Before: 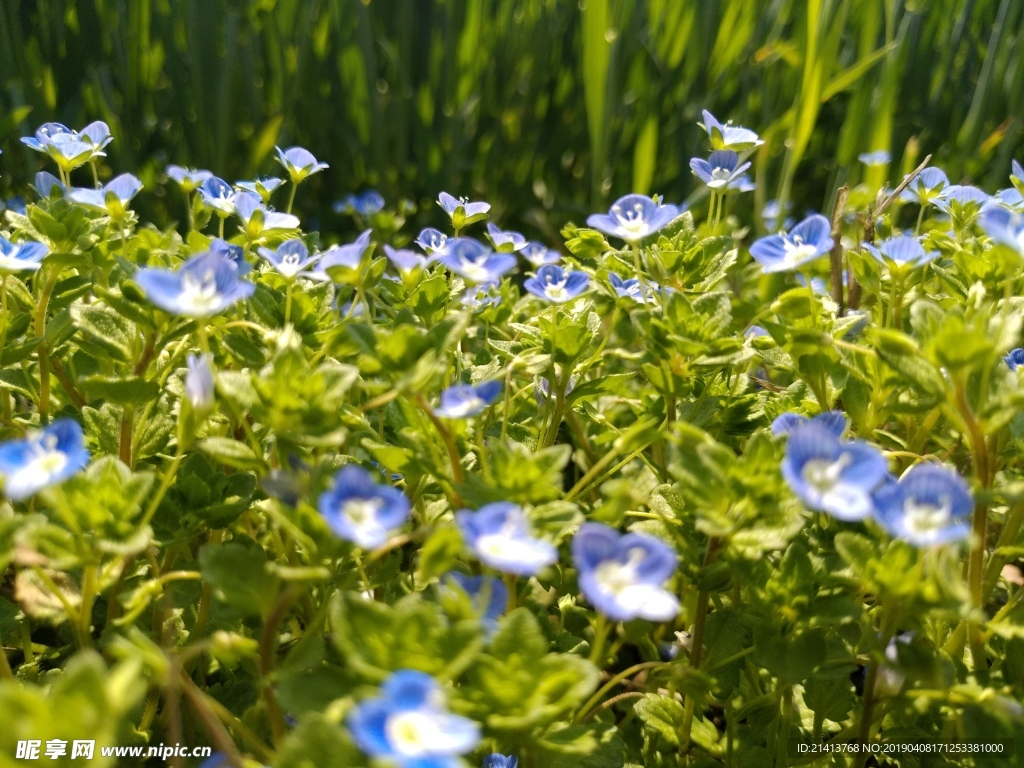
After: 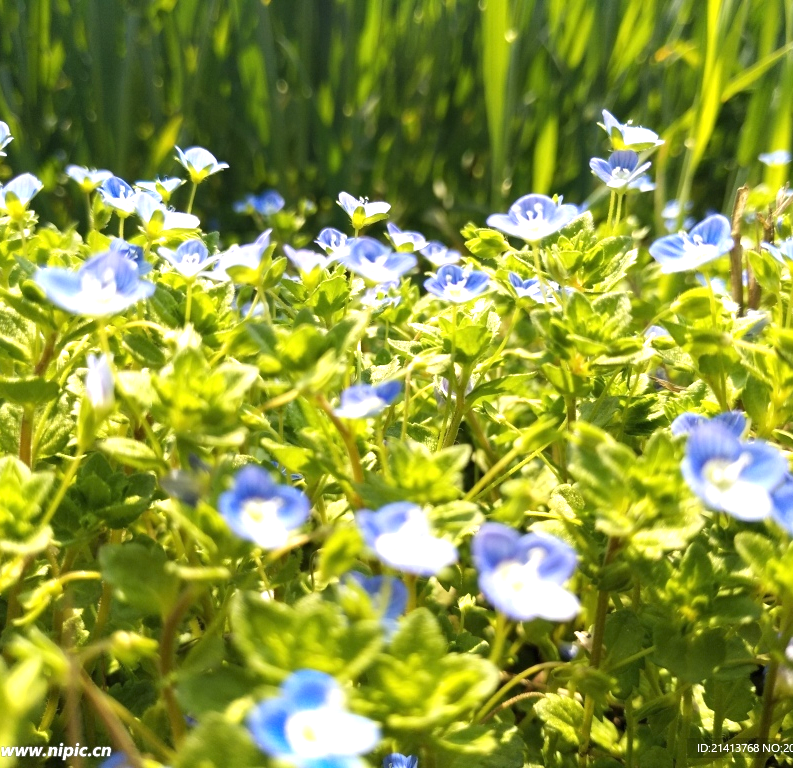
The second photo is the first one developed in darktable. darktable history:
crop: left 9.849%, right 12.656%
exposure: black level correction 0, exposure 0.899 EV, compensate highlight preservation false
